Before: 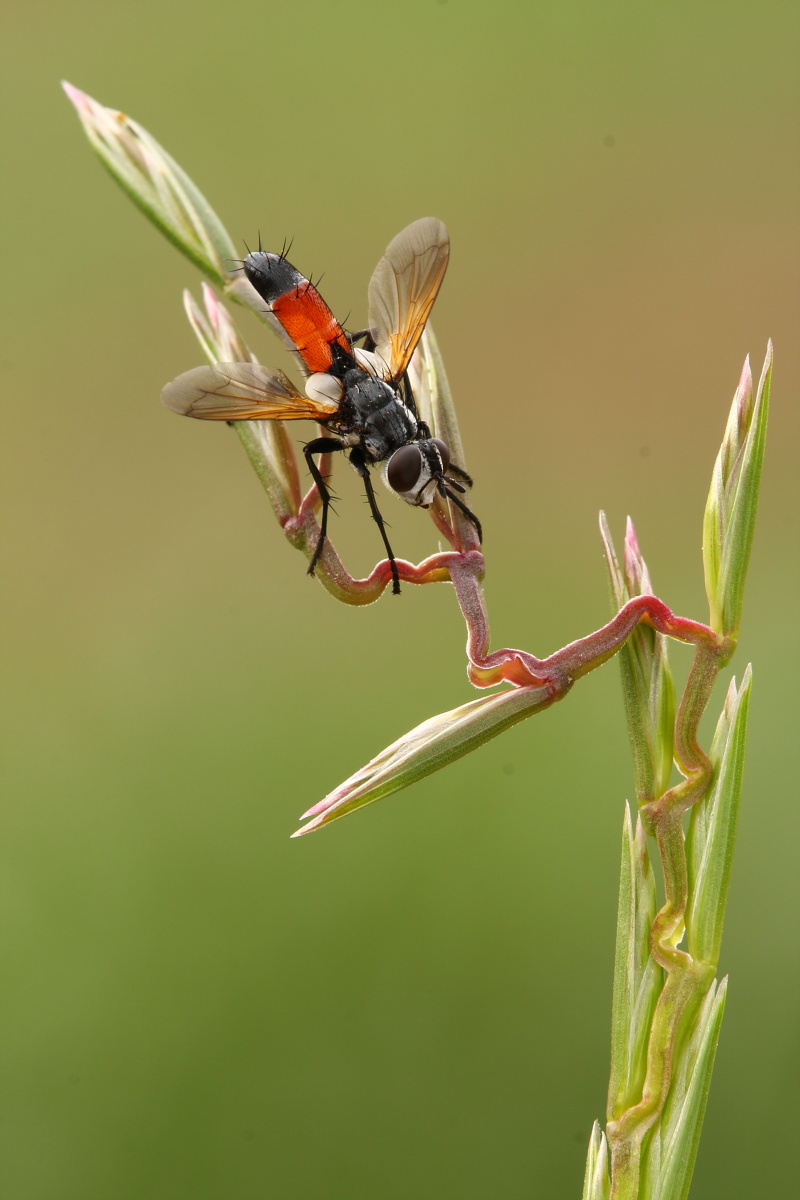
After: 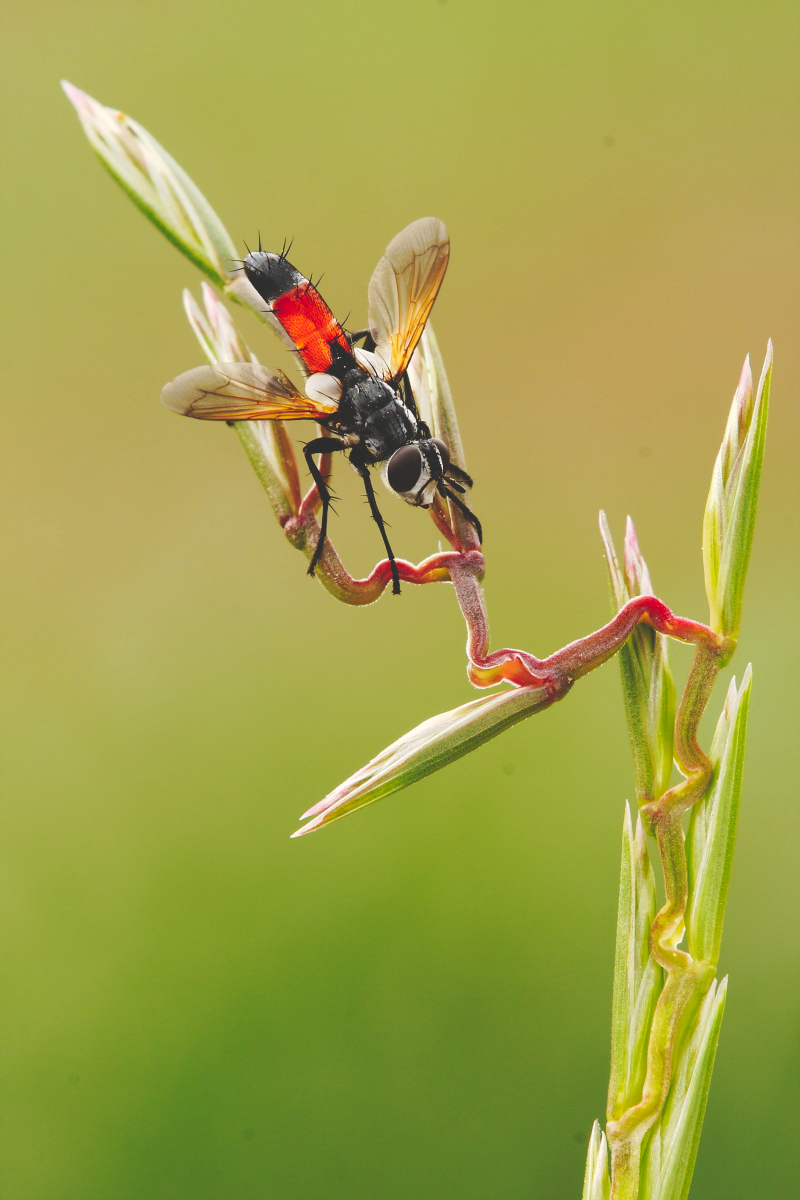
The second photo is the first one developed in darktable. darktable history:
tone curve: curves: ch0 [(0, 0) (0.003, 0.174) (0.011, 0.178) (0.025, 0.182) (0.044, 0.185) (0.069, 0.191) (0.1, 0.194) (0.136, 0.199) (0.177, 0.219) (0.224, 0.246) (0.277, 0.284) (0.335, 0.35) (0.399, 0.43) (0.468, 0.539) (0.543, 0.637) (0.623, 0.711) (0.709, 0.799) (0.801, 0.865) (0.898, 0.914) (1, 1)], preserve colors none
